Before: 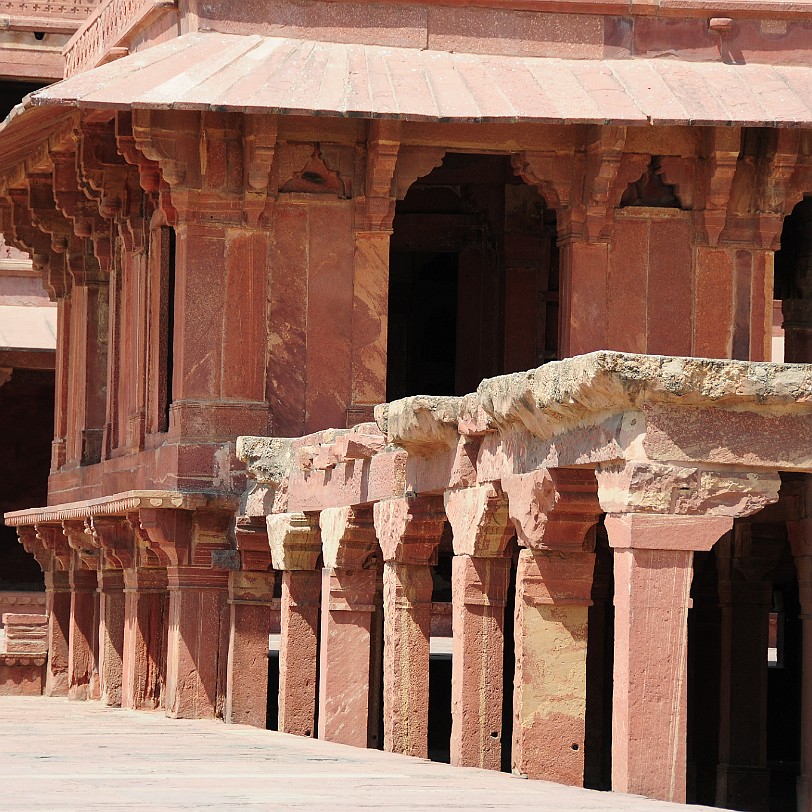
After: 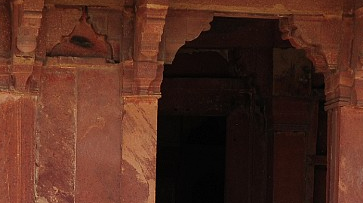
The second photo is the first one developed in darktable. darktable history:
contrast brightness saturation: contrast 0.07
crop: left 28.64%, top 16.832%, right 26.637%, bottom 58.055%
